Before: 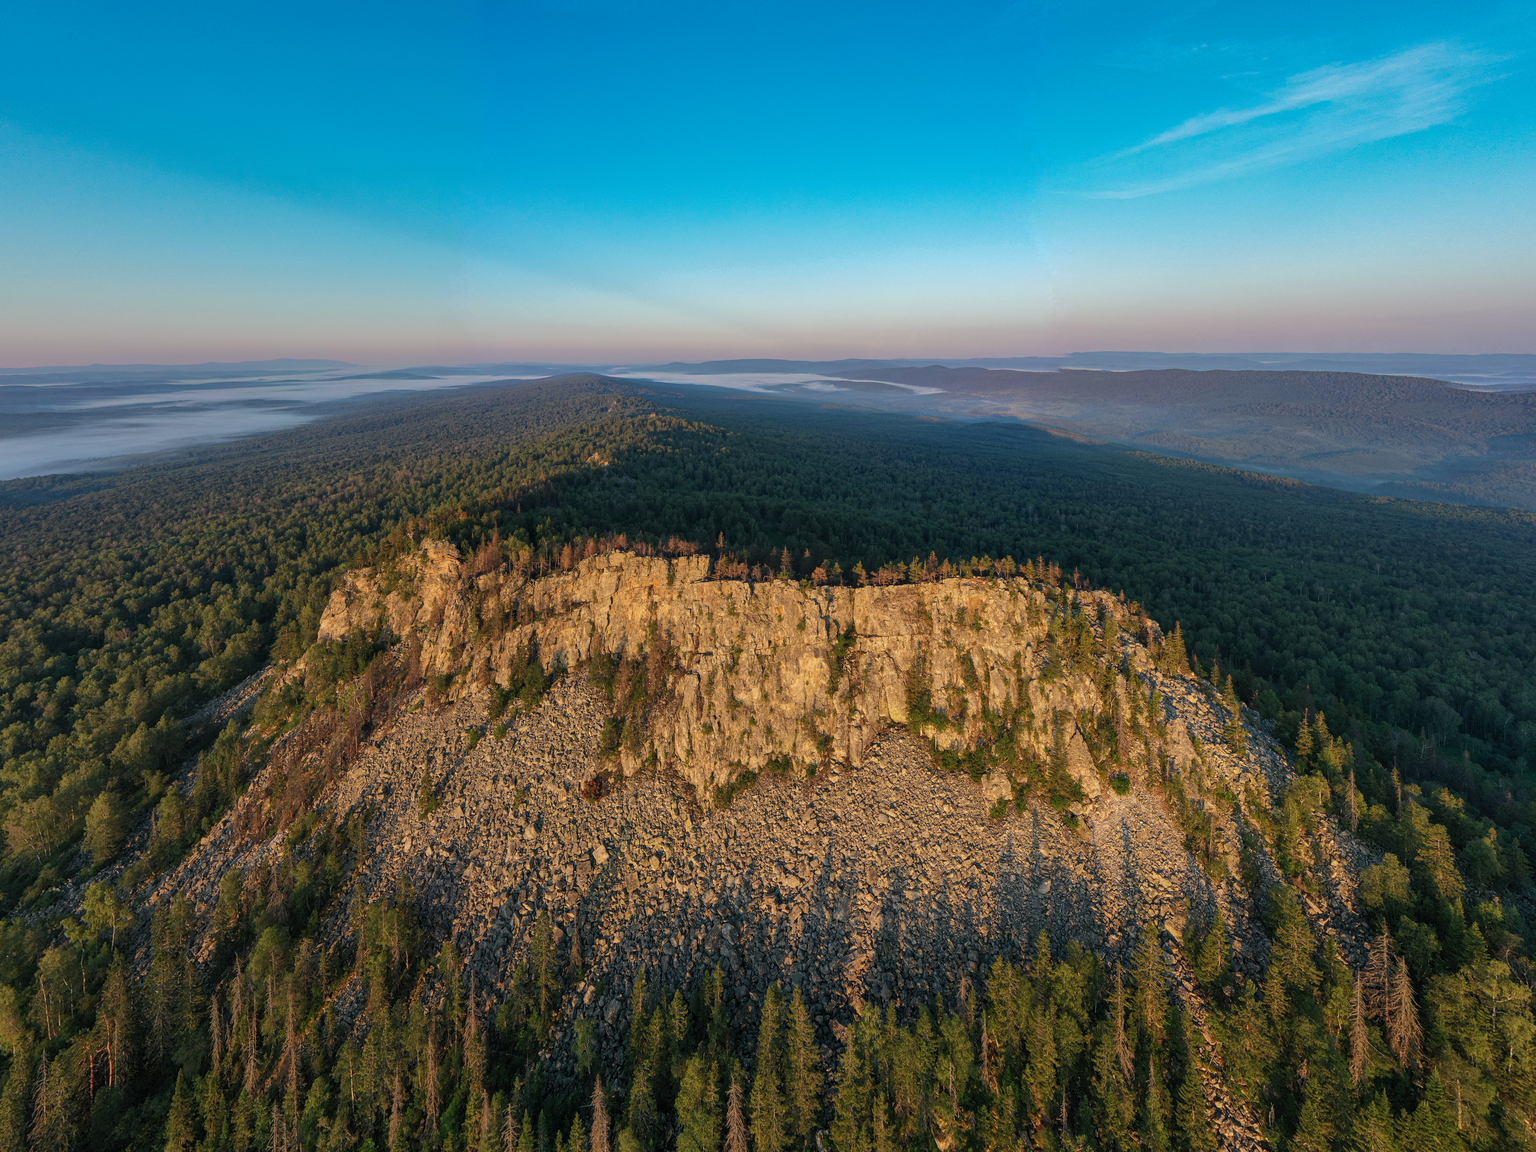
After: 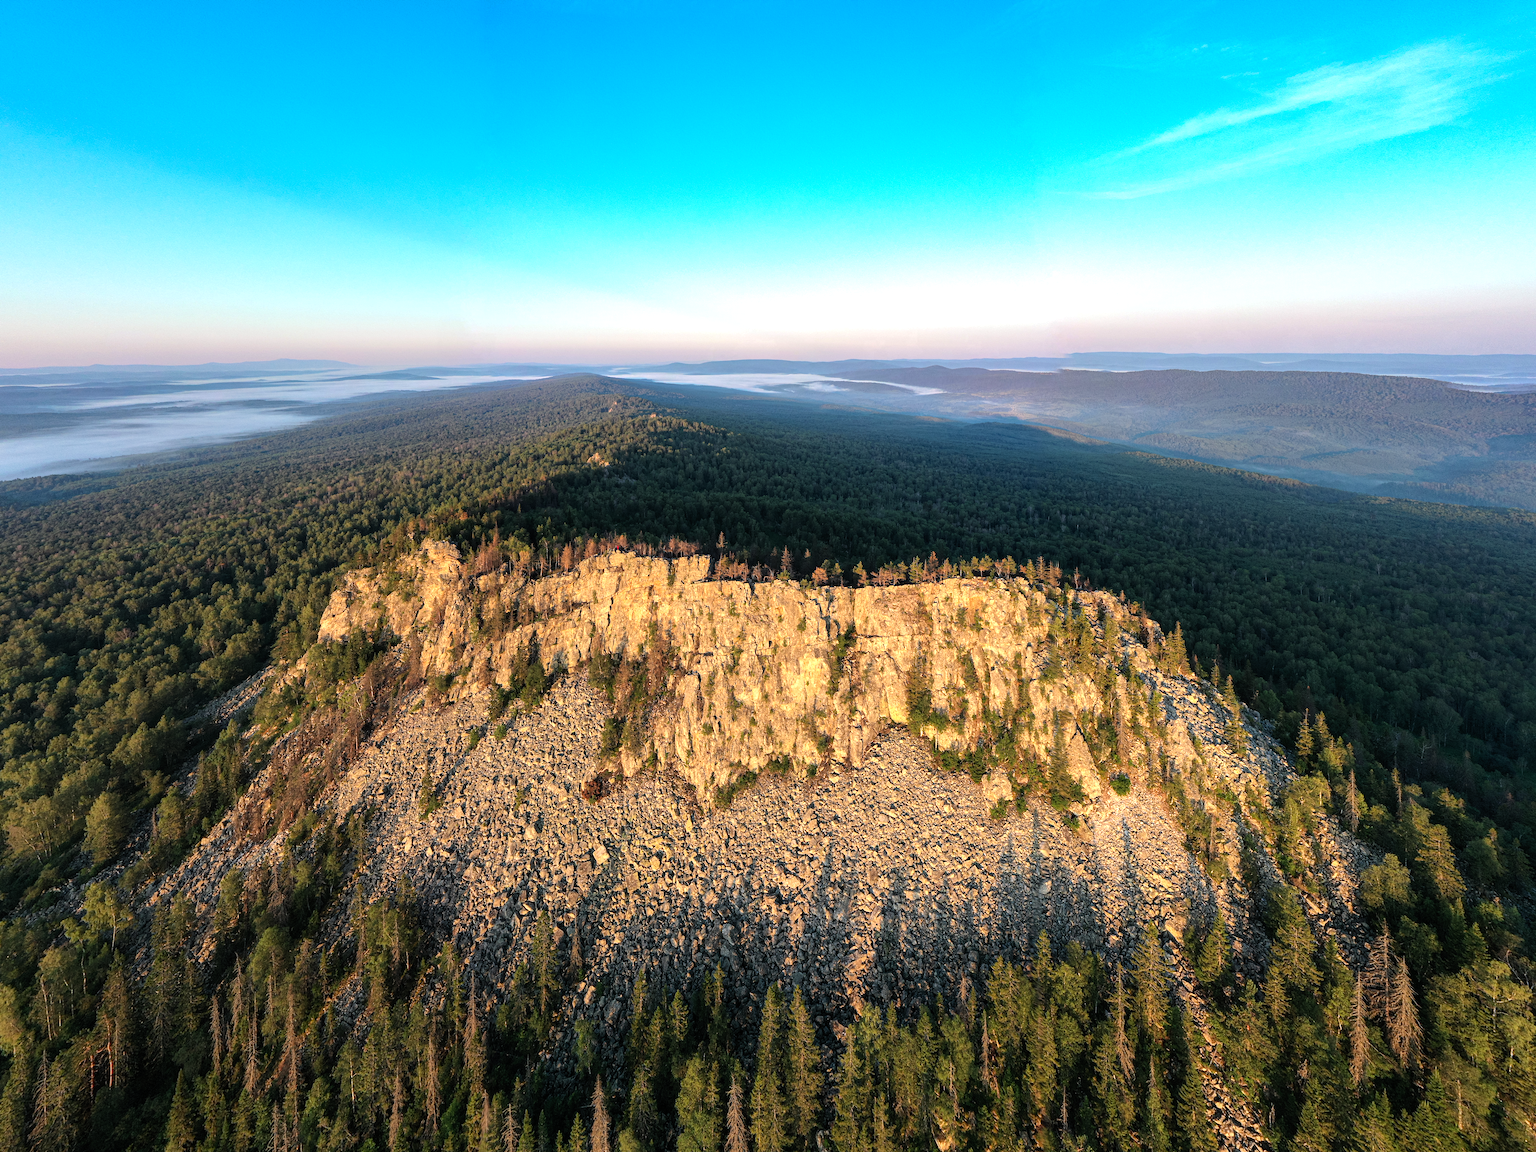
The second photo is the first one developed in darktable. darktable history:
tone equalizer: -8 EV -1.09 EV, -7 EV -1.05 EV, -6 EV -0.861 EV, -5 EV -0.568 EV, -3 EV 0.599 EV, -2 EV 0.886 EV, -1 EV 1 EV, +0 EV 1.06 EV
